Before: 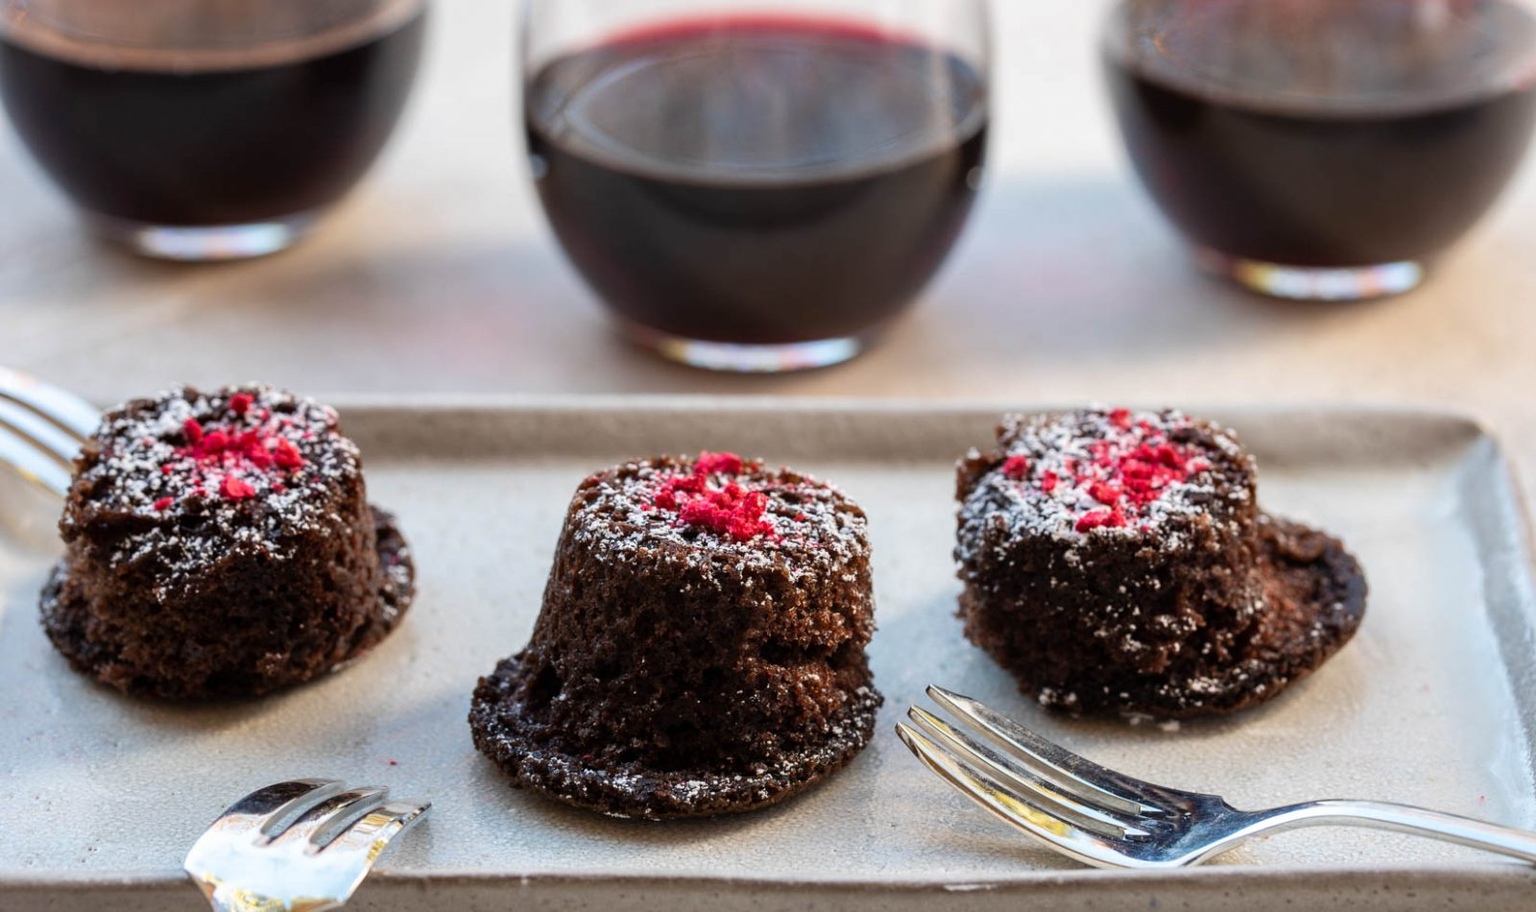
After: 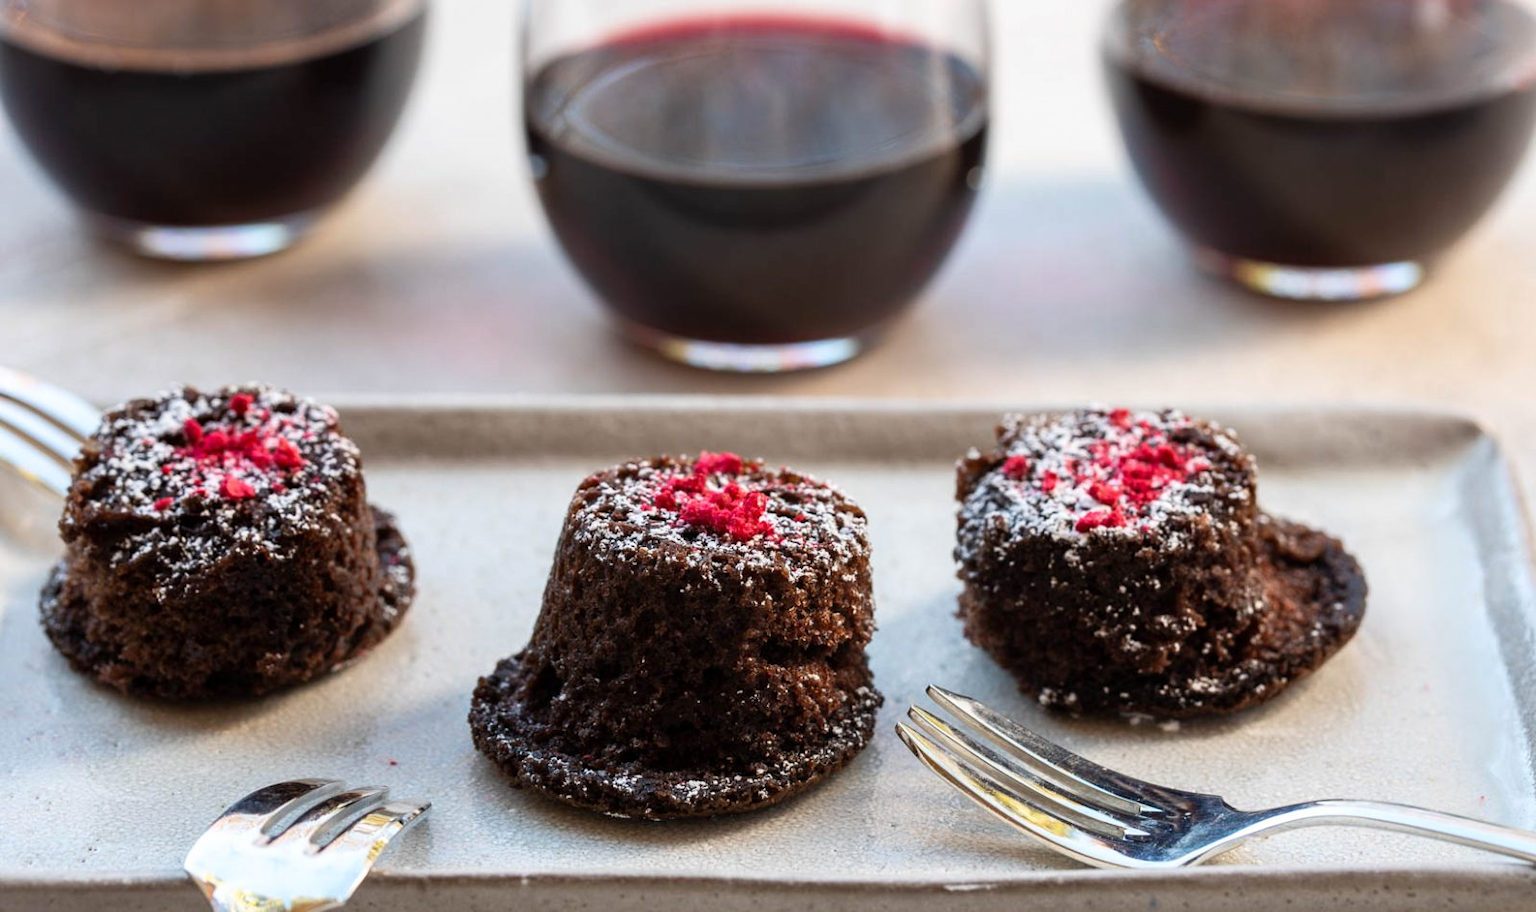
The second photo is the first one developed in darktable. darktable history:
shadows and highlights: shadows -0.839, highlights 39.32
